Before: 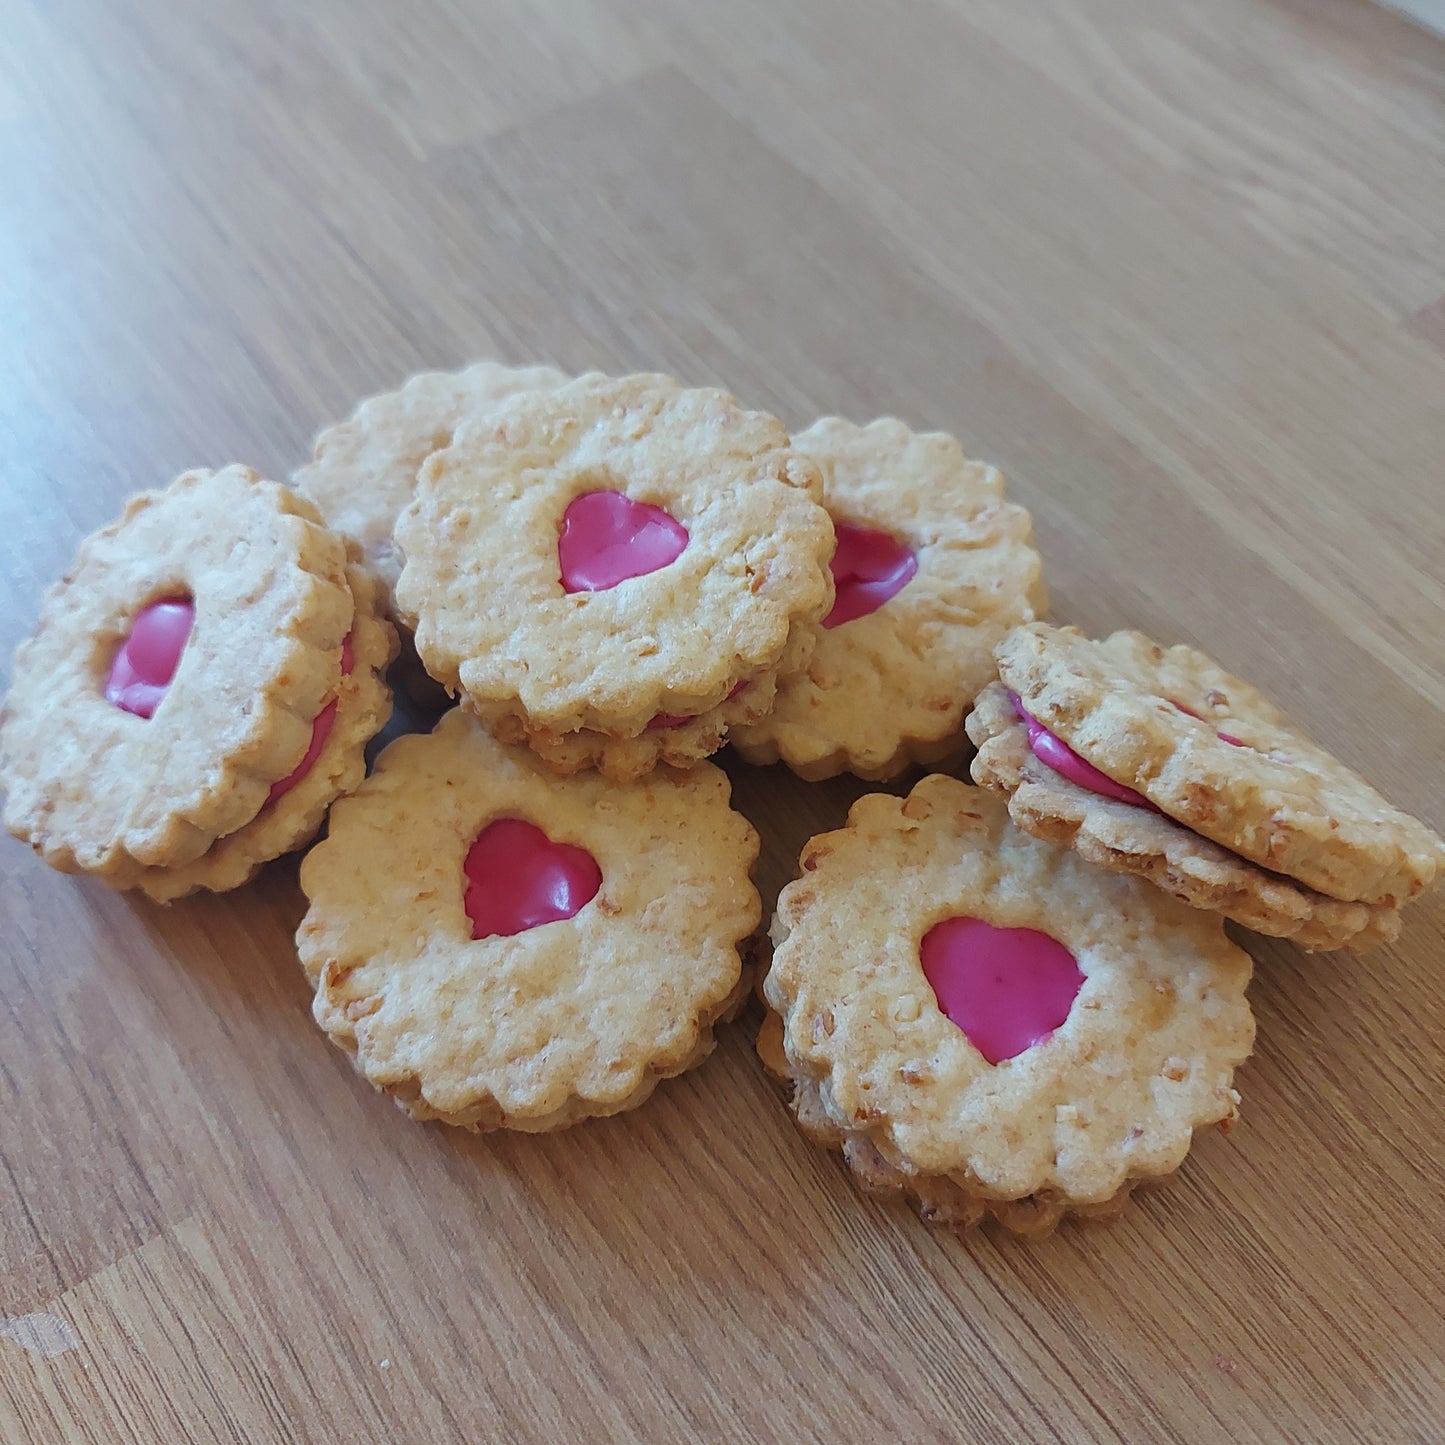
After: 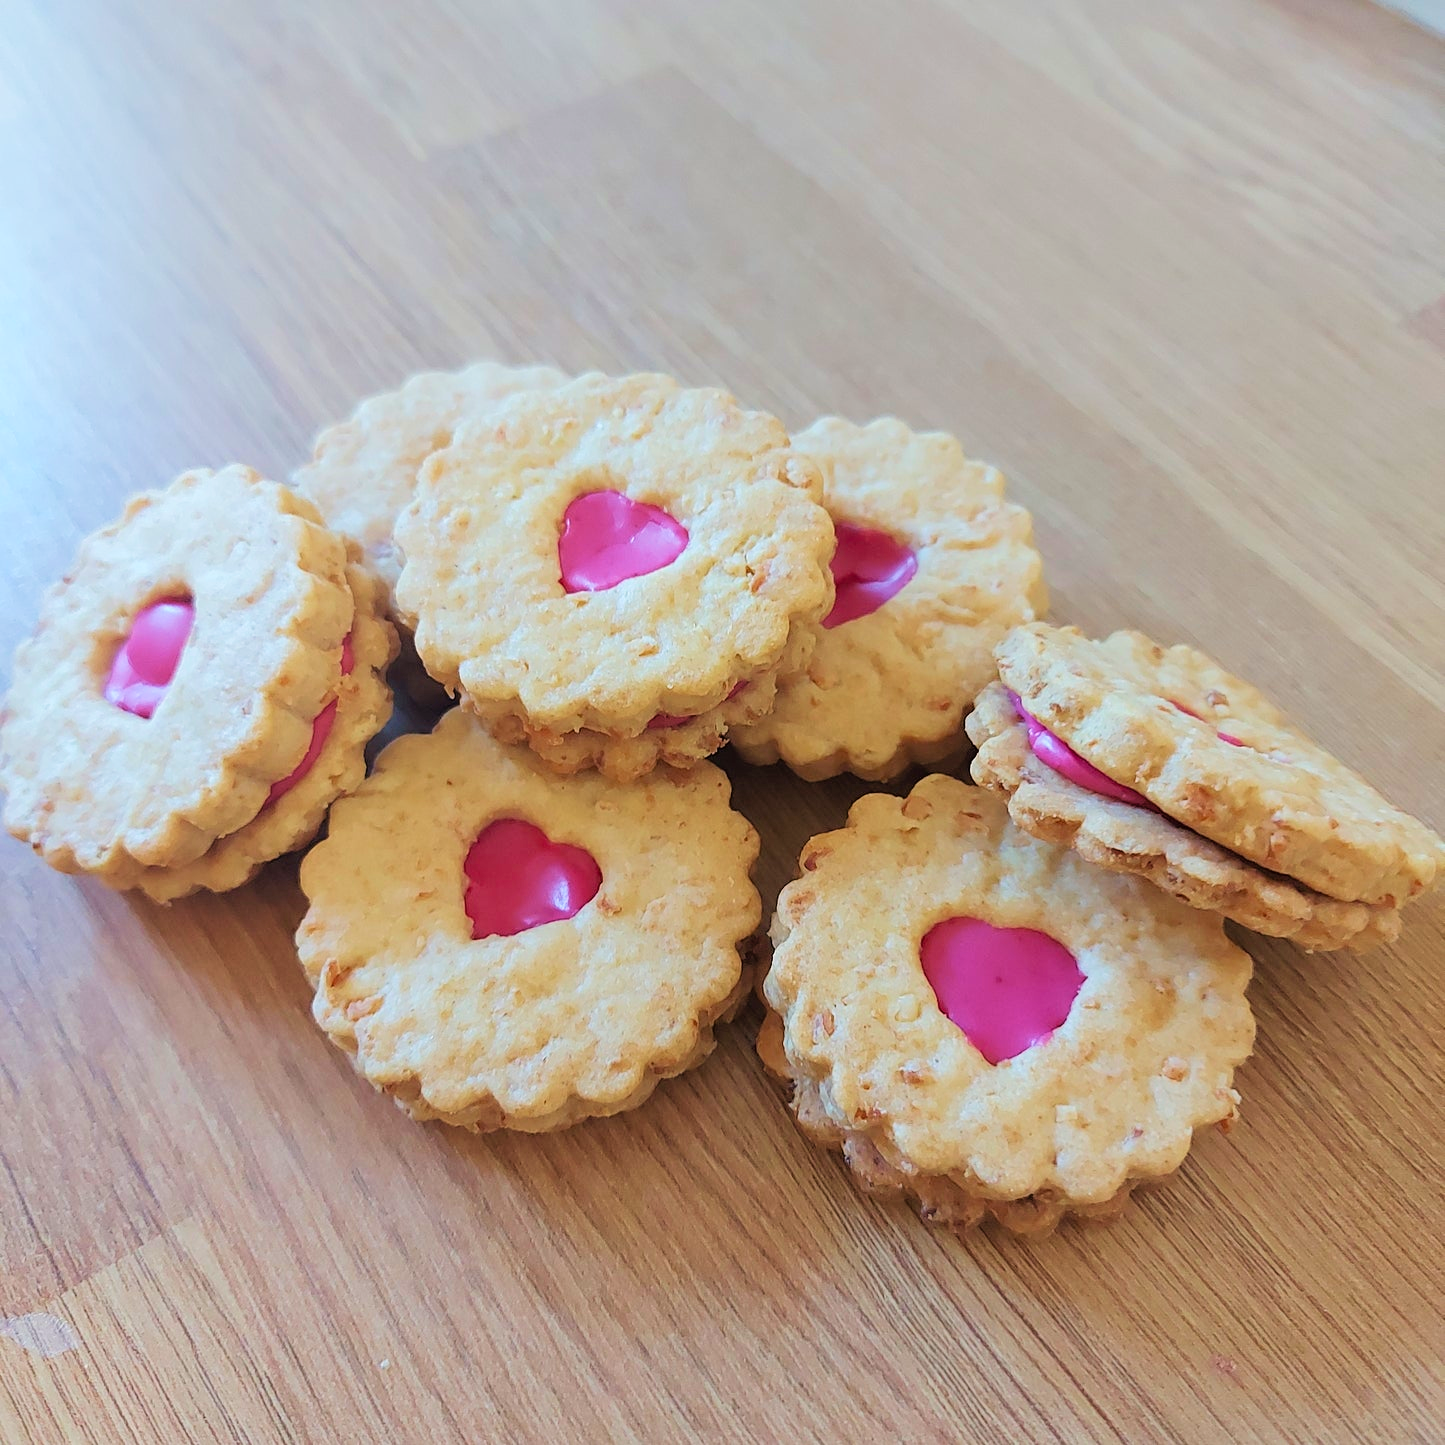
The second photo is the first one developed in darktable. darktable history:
tone curve: curves: ch0 [(0, 0) (0.07, 0.057) (0.15, 0.177) (0.352, 0.445) (0.59, 0.703) (0.857, 0.908) (1, 1)], color space Lab, linked channels, preserve colors none
velvia: on, module defaults
